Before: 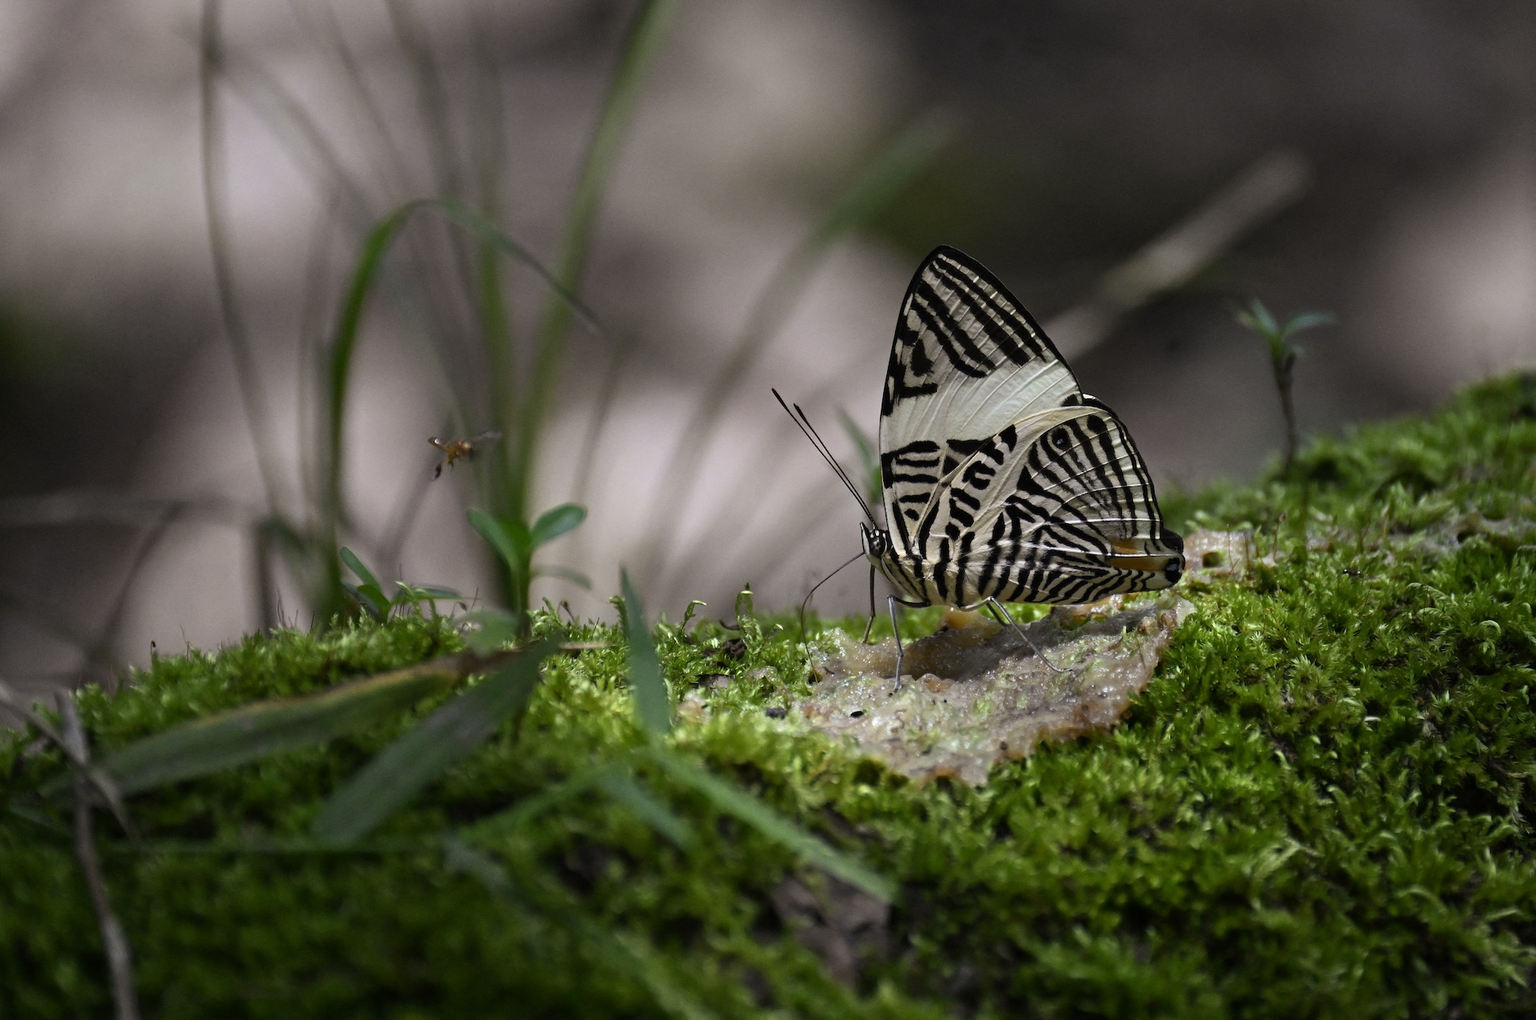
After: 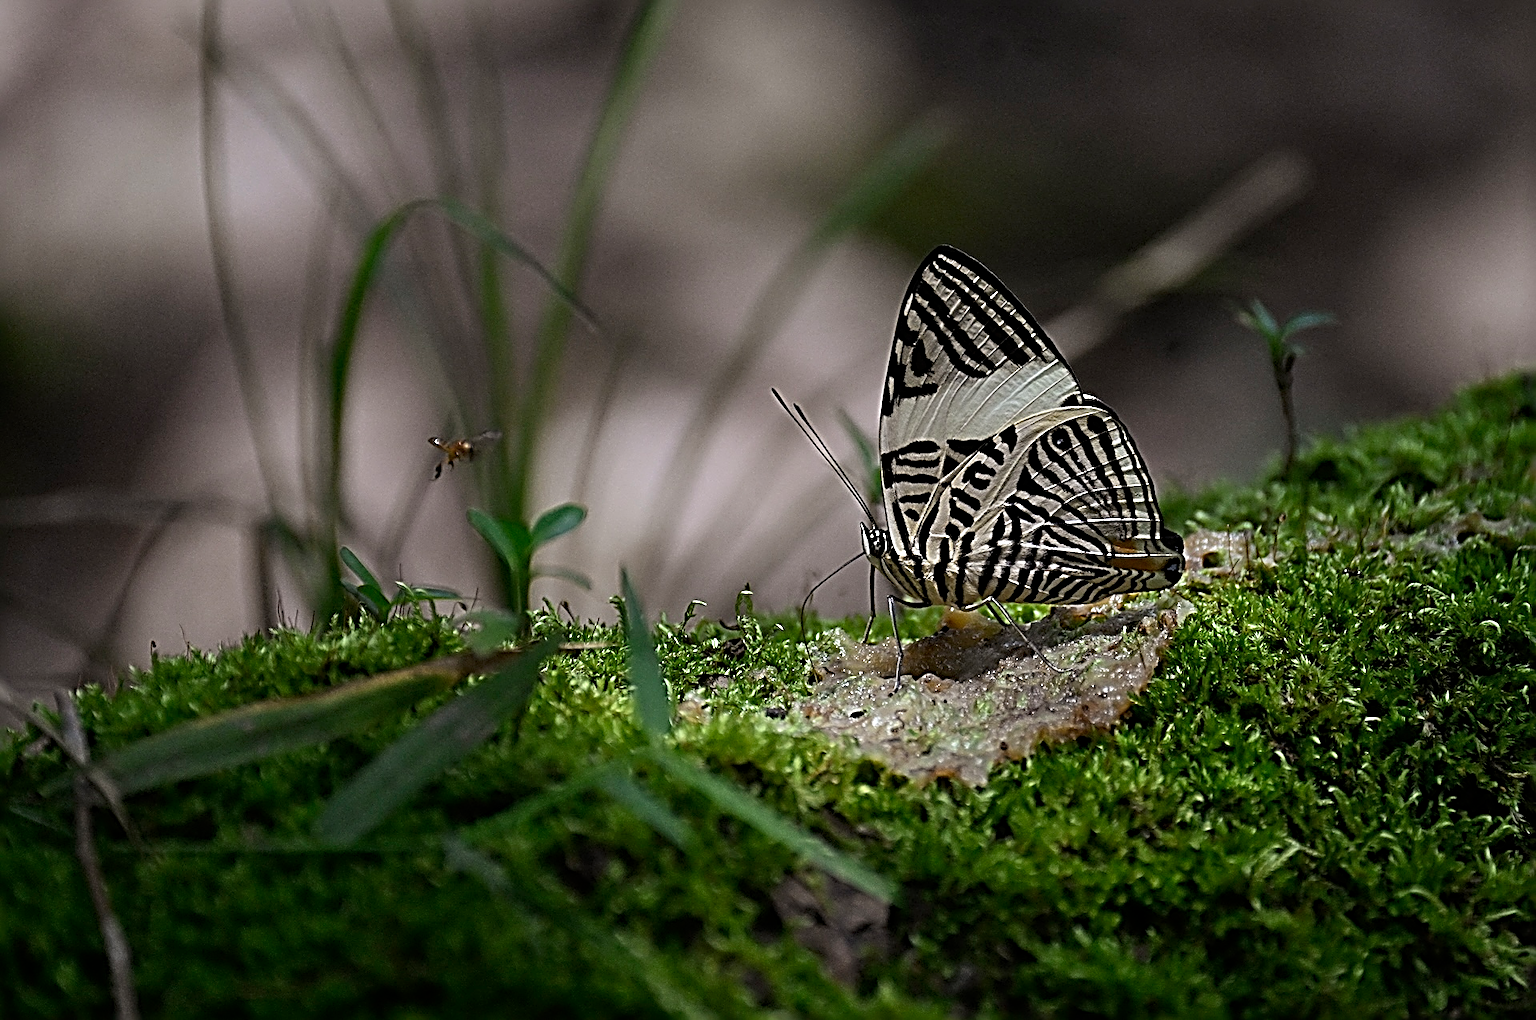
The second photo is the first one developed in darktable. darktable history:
exposure: exposure -0.293 EV, compensate highlight preservation false
sharpen: radius 3.158, amount 1.731
